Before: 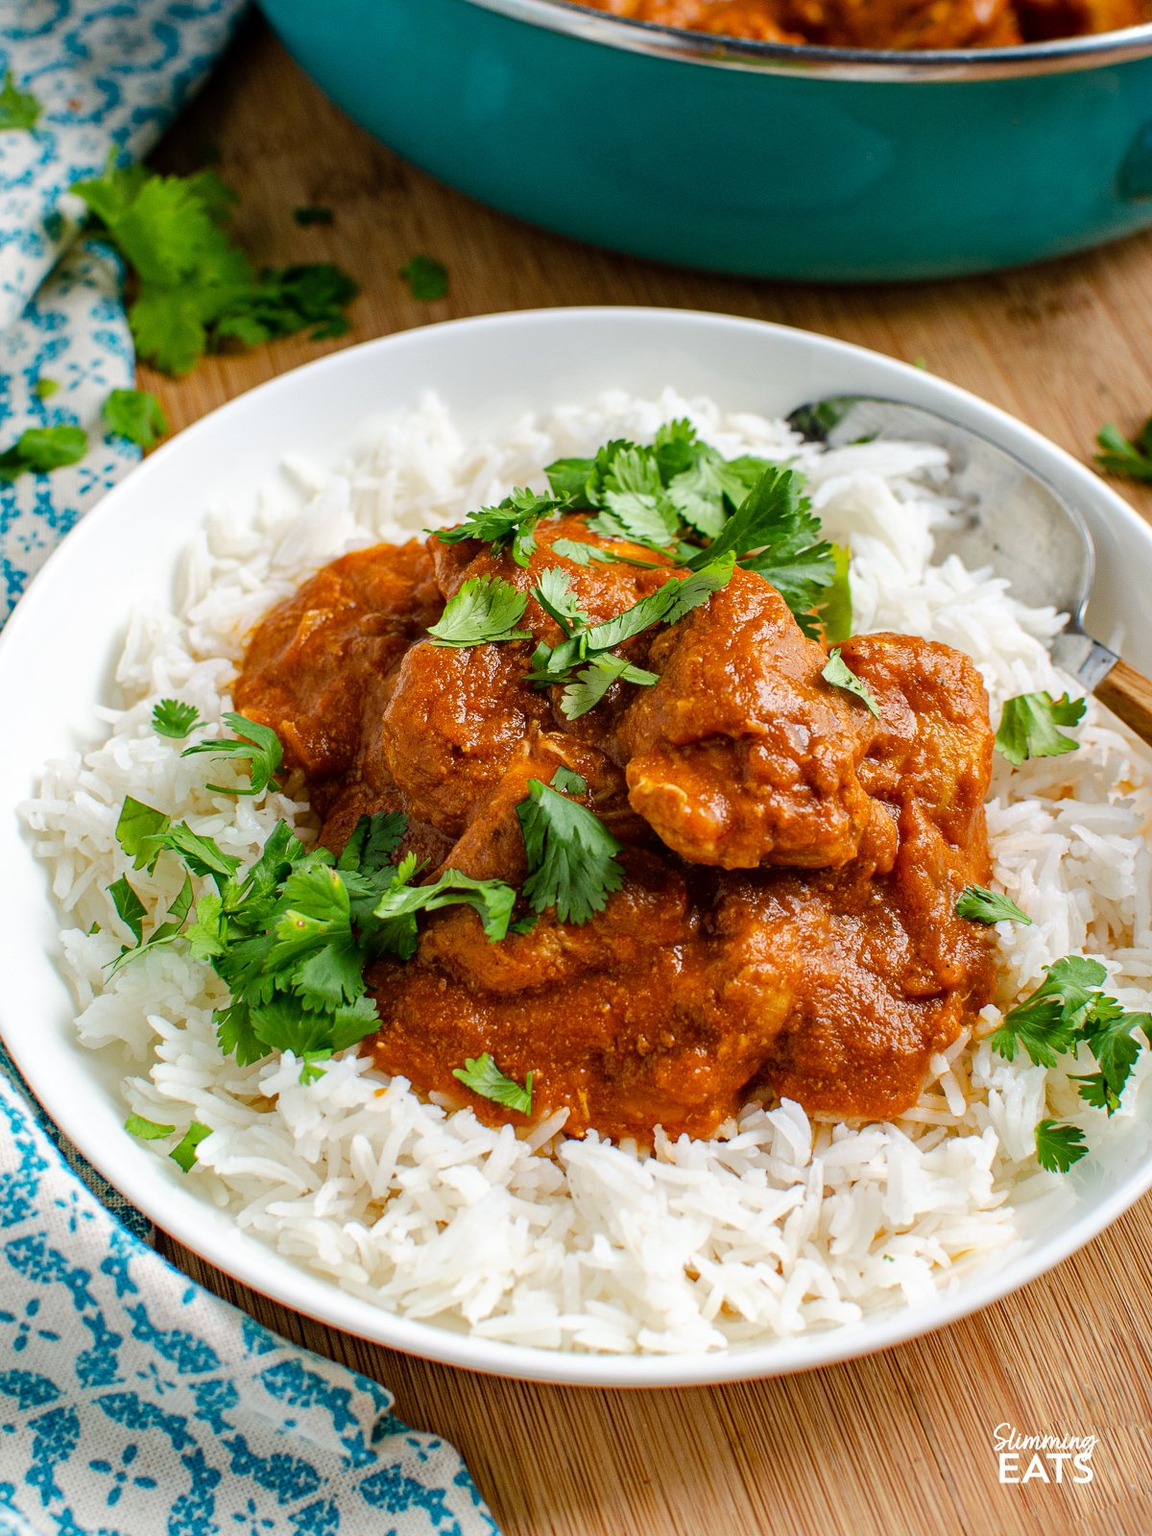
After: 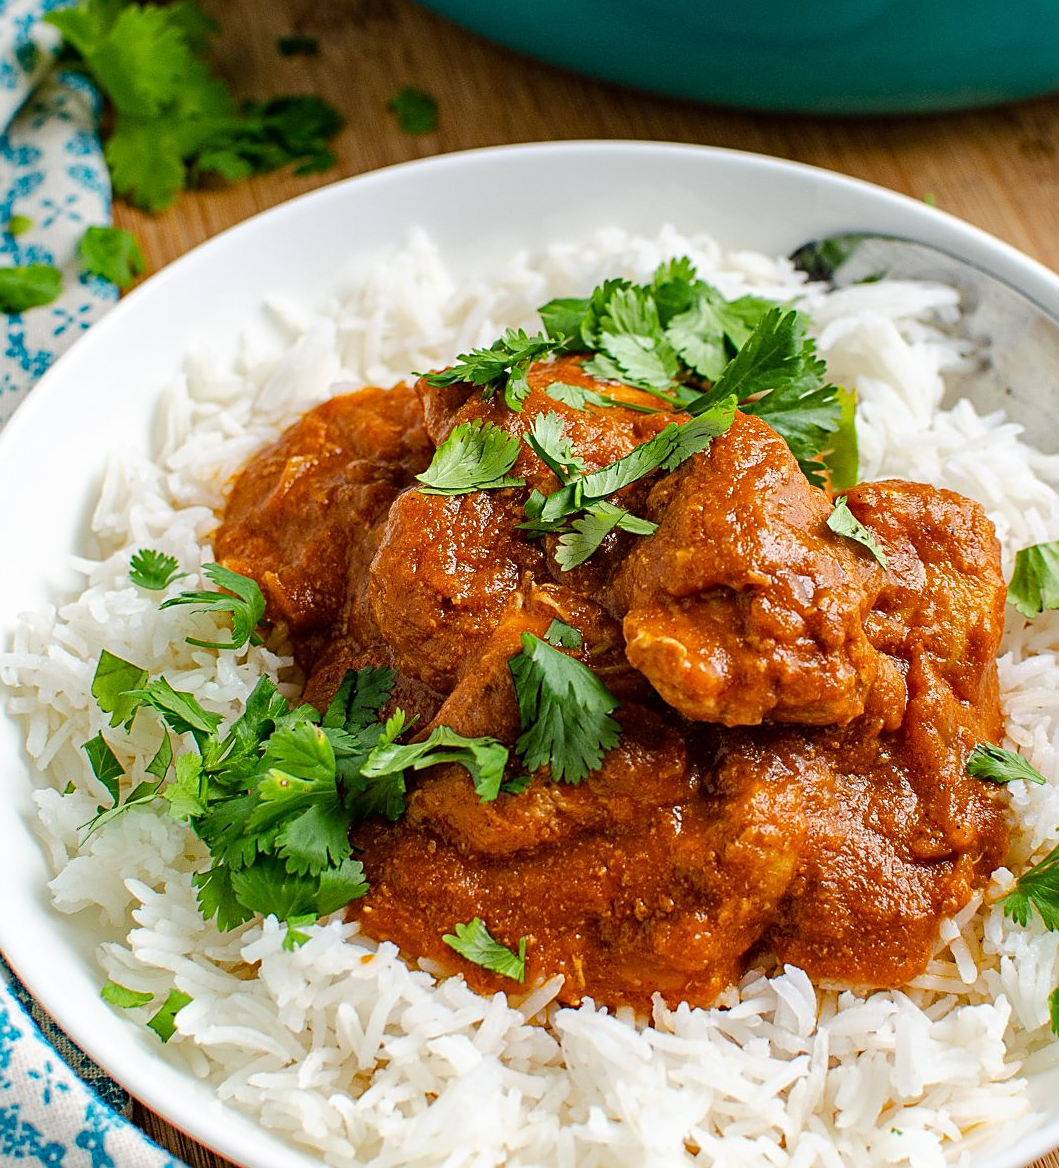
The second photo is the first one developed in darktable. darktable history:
sharpen: on, module defaults
crop and rotate: left 2.434%, top 11.229%, right 9.306%, bottom 15.744%
